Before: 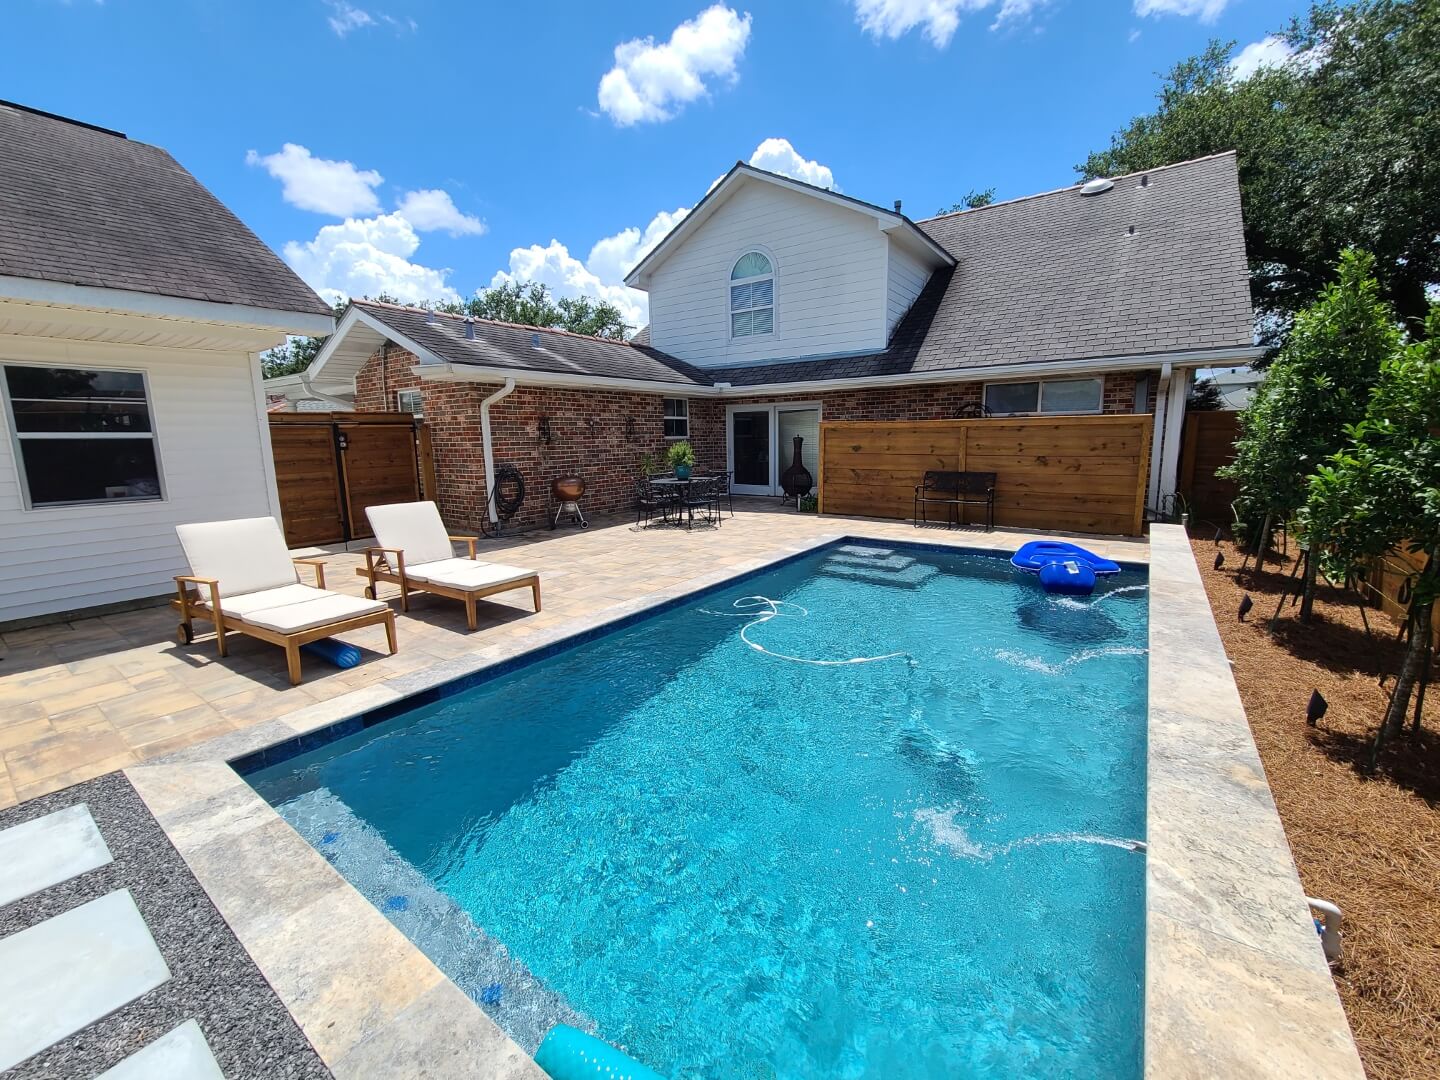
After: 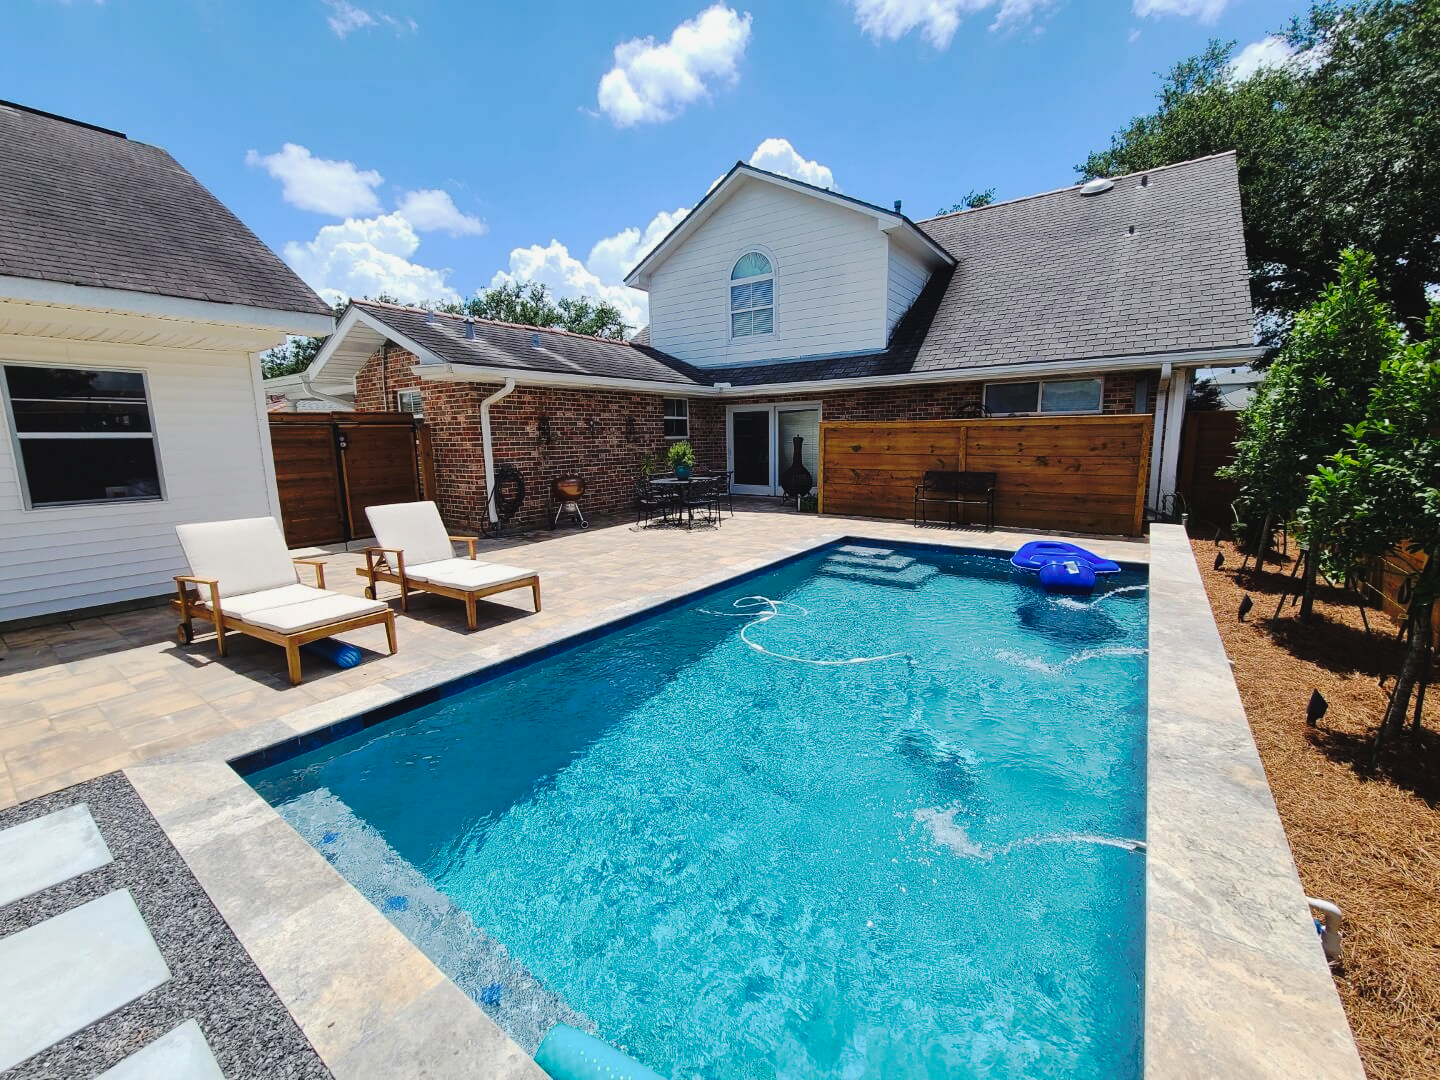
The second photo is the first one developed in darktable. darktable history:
tone curve: curves: ch0 [(0, 0.032) (0.094, 0.08) (0.265, 0.208) (0.41, 0.417) (0.498, 0.496) (0.638, 0.673) (0.845, 0.828) (0.994, 0.964)]; ch1 [(0, 0) (0.161, 0.092) (0.37, 0.302) (0.417, 0.434) (0.492, 0.502) (0.576, 0.589) (0.644, 0.638) (0.725, 0.765) (1, 1)]; ch2 [(0, 0) (0.352, 0.403) (0.45, 0.469) (0.521, 0.515) (0.55, 0.528) (0.589, 0.576) (1, 1)], preserve colors none
